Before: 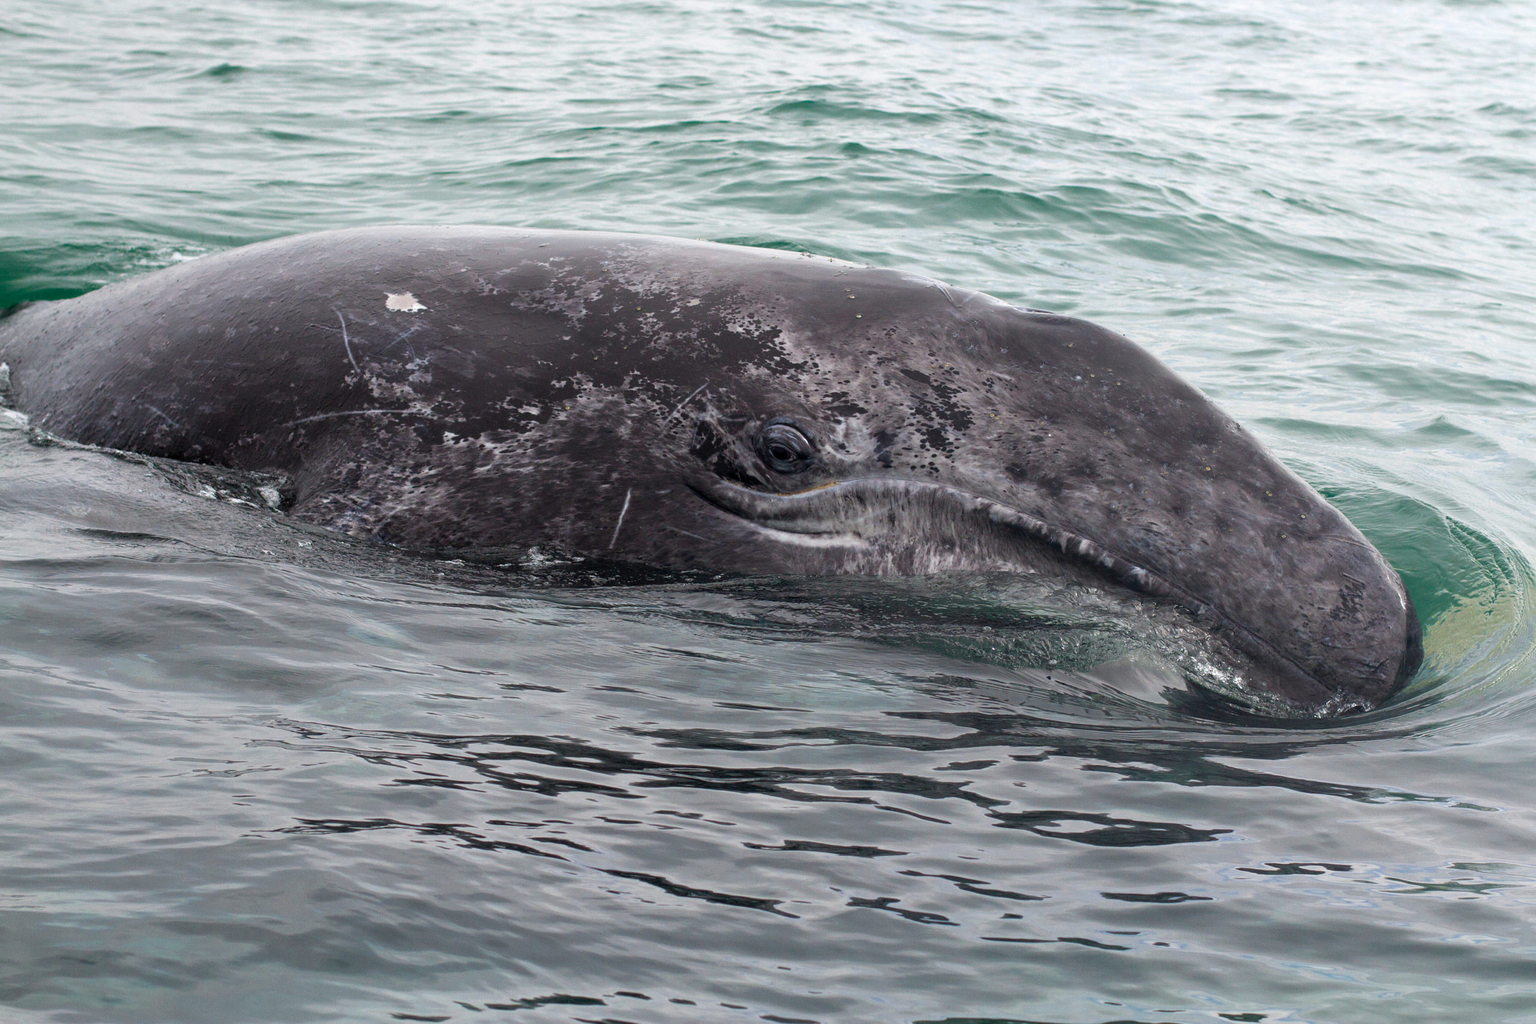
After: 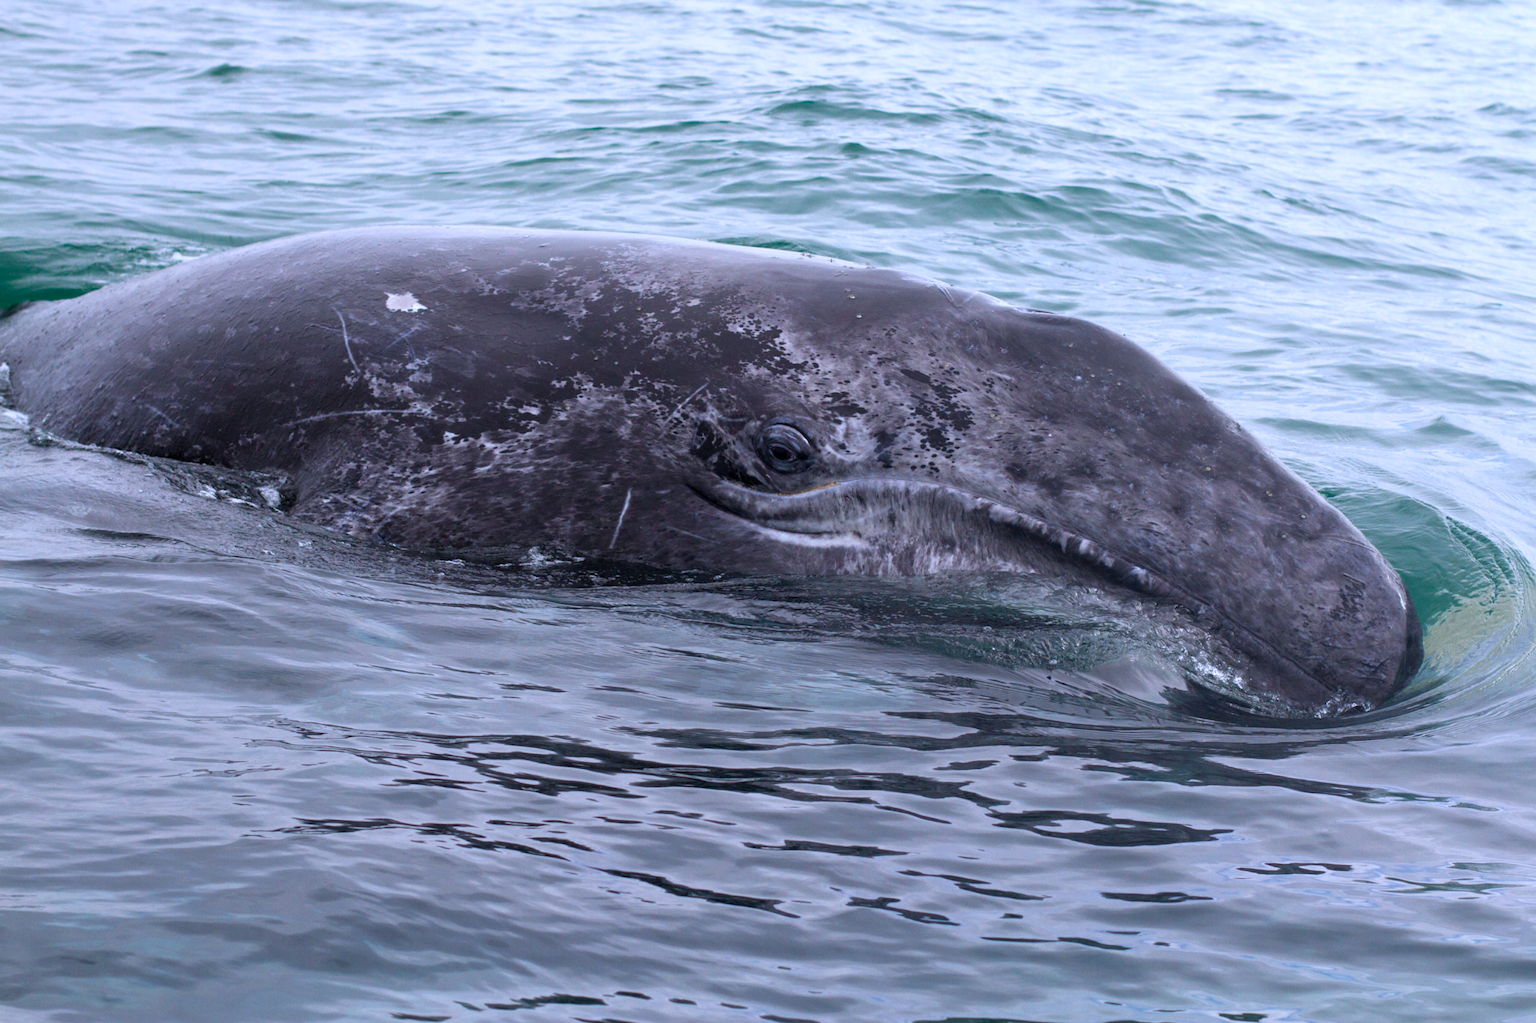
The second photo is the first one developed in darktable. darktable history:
color calibration: illuminant as shot in camera, x 0.377, y 0.392, temperature 4169.3 K, saturation algorithm version 1 (2020)
lowpass: radius 0.5, unbound 0
